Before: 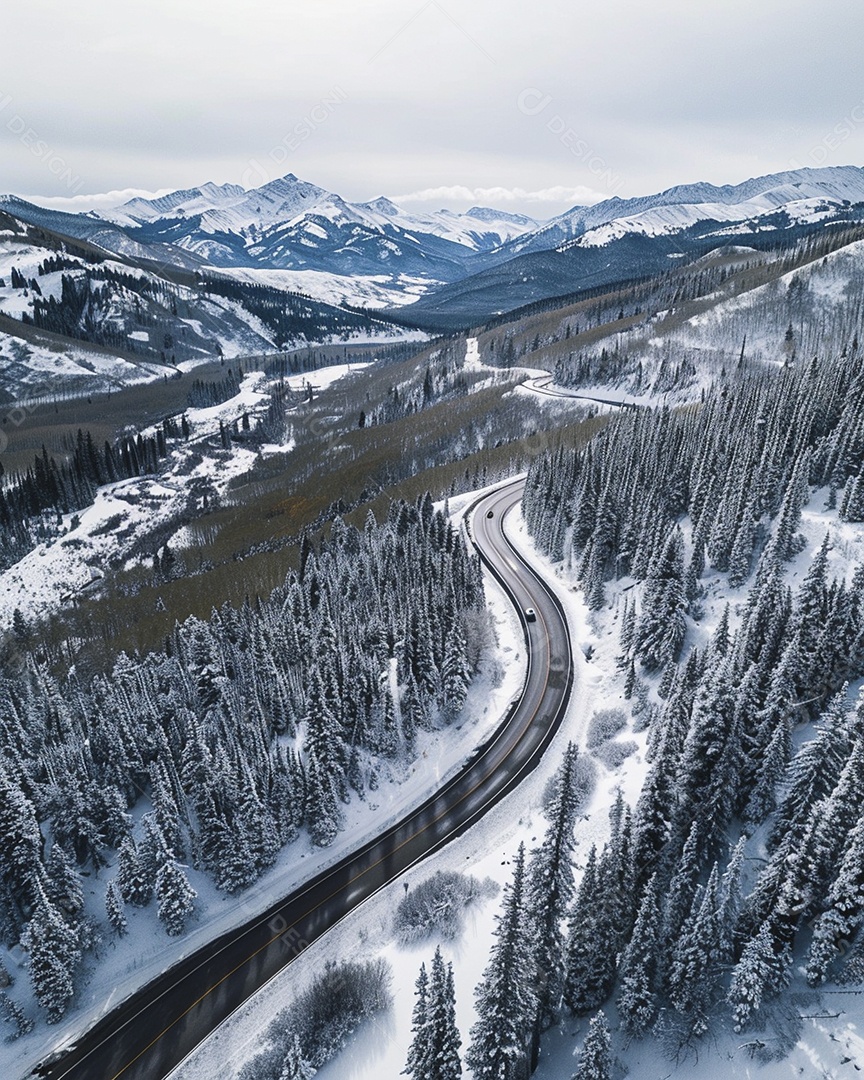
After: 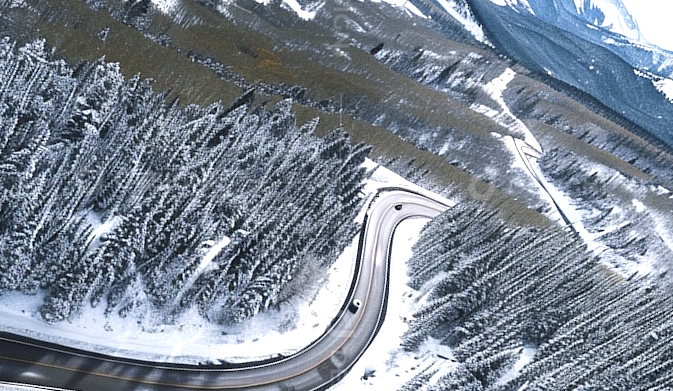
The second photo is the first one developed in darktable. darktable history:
exposure: black level correction 0.001, exposure 0.676 EV, compensate exposure bias true, compensate highlight preservation false
crop and rotate: angle -45.71°, top 16.438%, right 0.956%, bottom 11.609%
